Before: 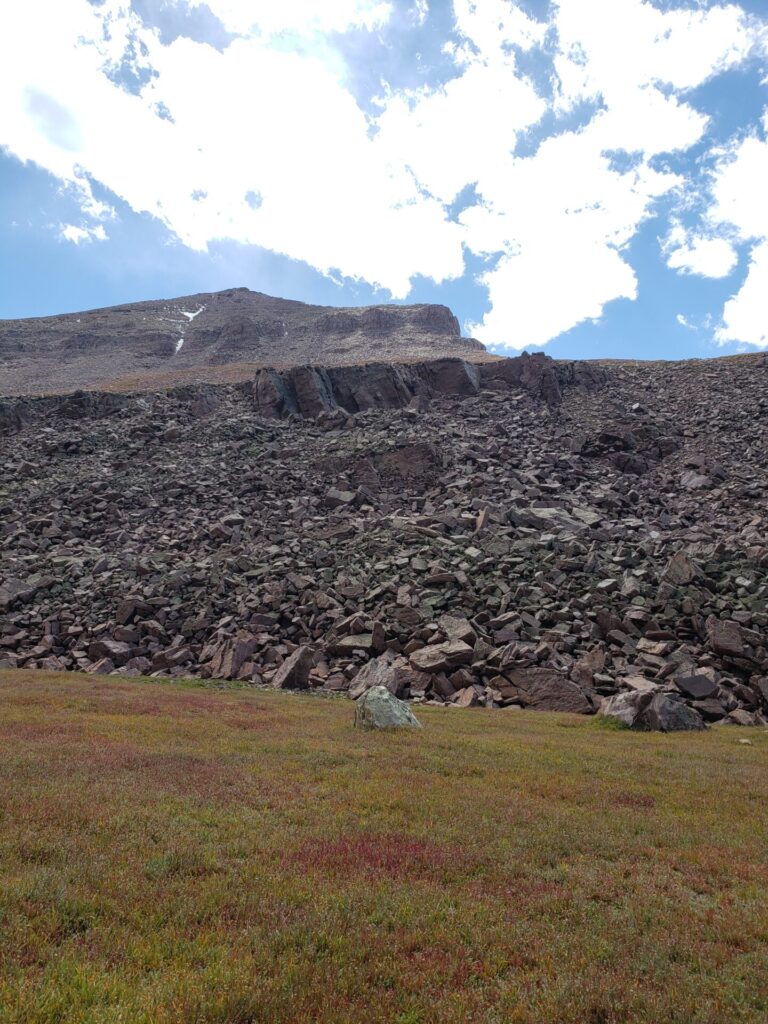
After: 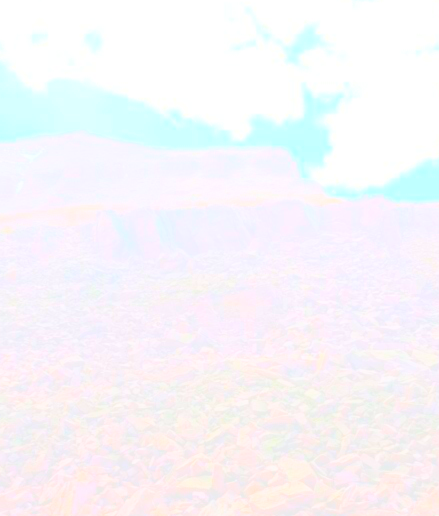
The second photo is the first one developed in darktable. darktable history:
bloom: size 85%, threshold 5%, strength 85%
exposure: compensate highlight preservation false
color balance rgb: perceptual saturation grading › global saturation 25%, perceptual brilliance grading › mid-tones 10%, perceptual brilliance grading › shadows 15%, global vibrance 20%
crop: left 20.932%, top 15.471%, right 21.848%, bottom 34.081%
